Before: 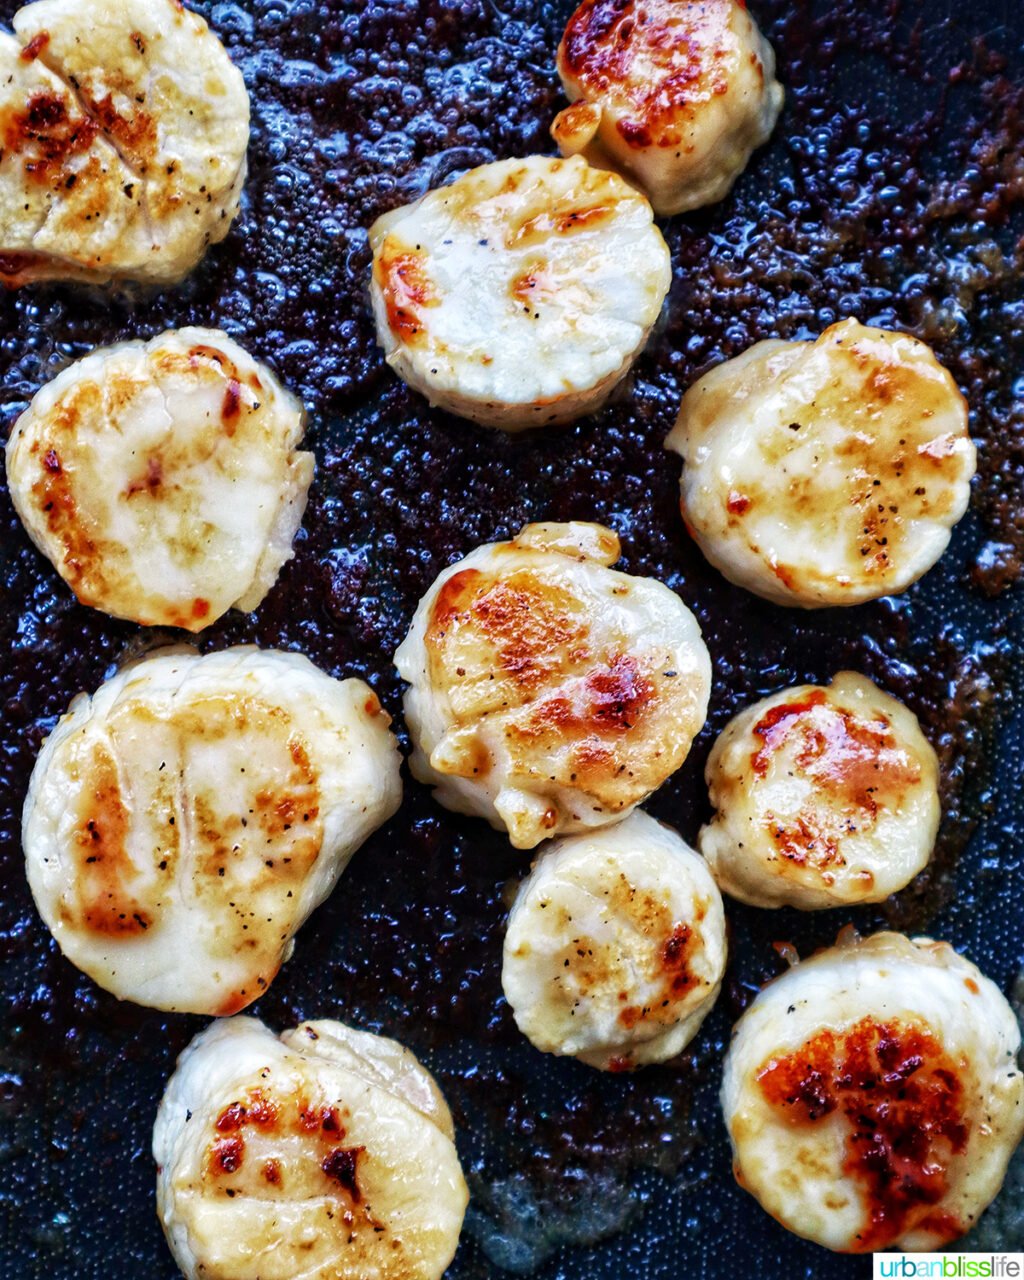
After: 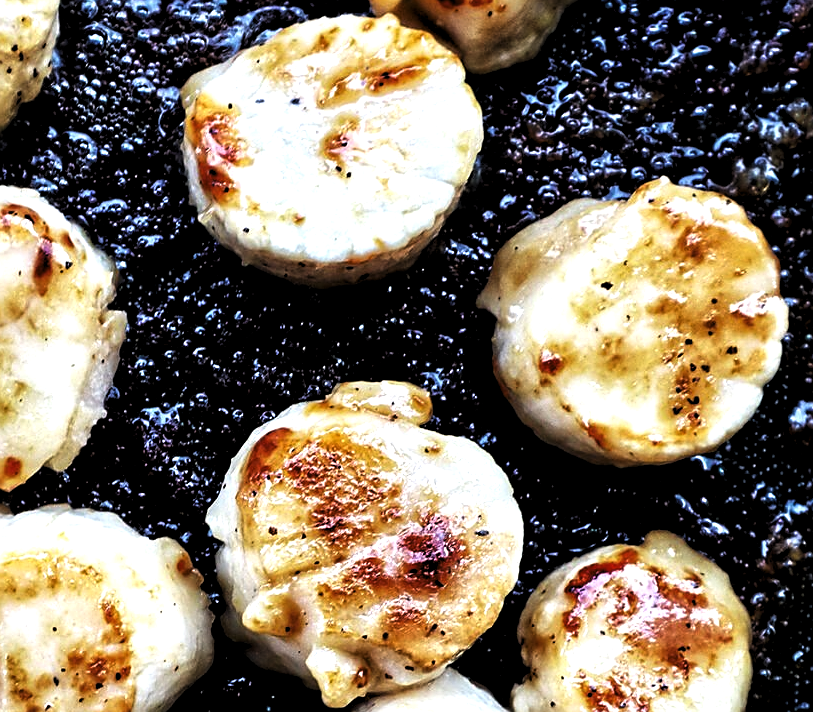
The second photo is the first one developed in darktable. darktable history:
levels: levels [0.129, 0.519, 0.867]
crop: left 18.38%, top 11.092%, right 2.134%, bottom 33.217%
sharpen: on, module defaults
